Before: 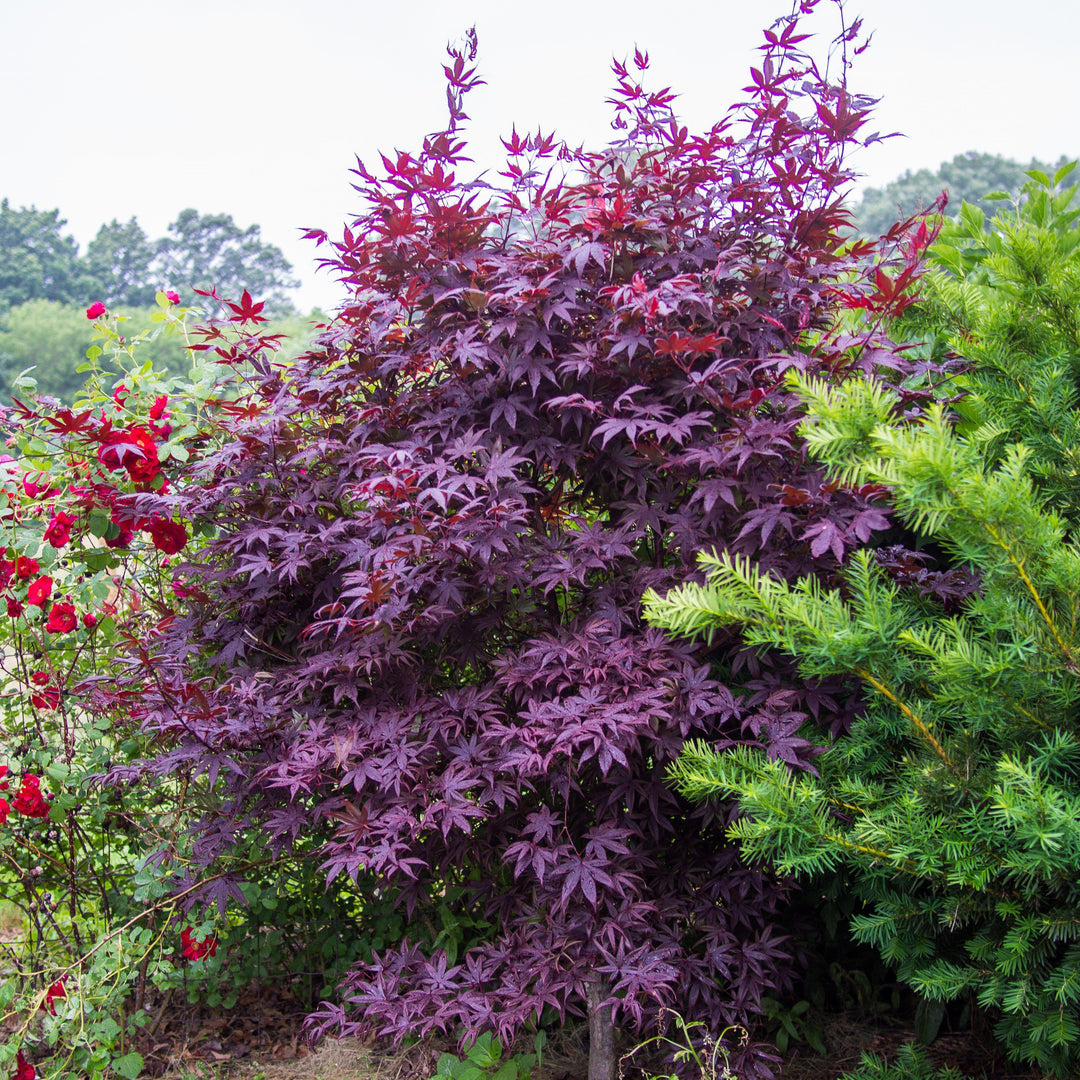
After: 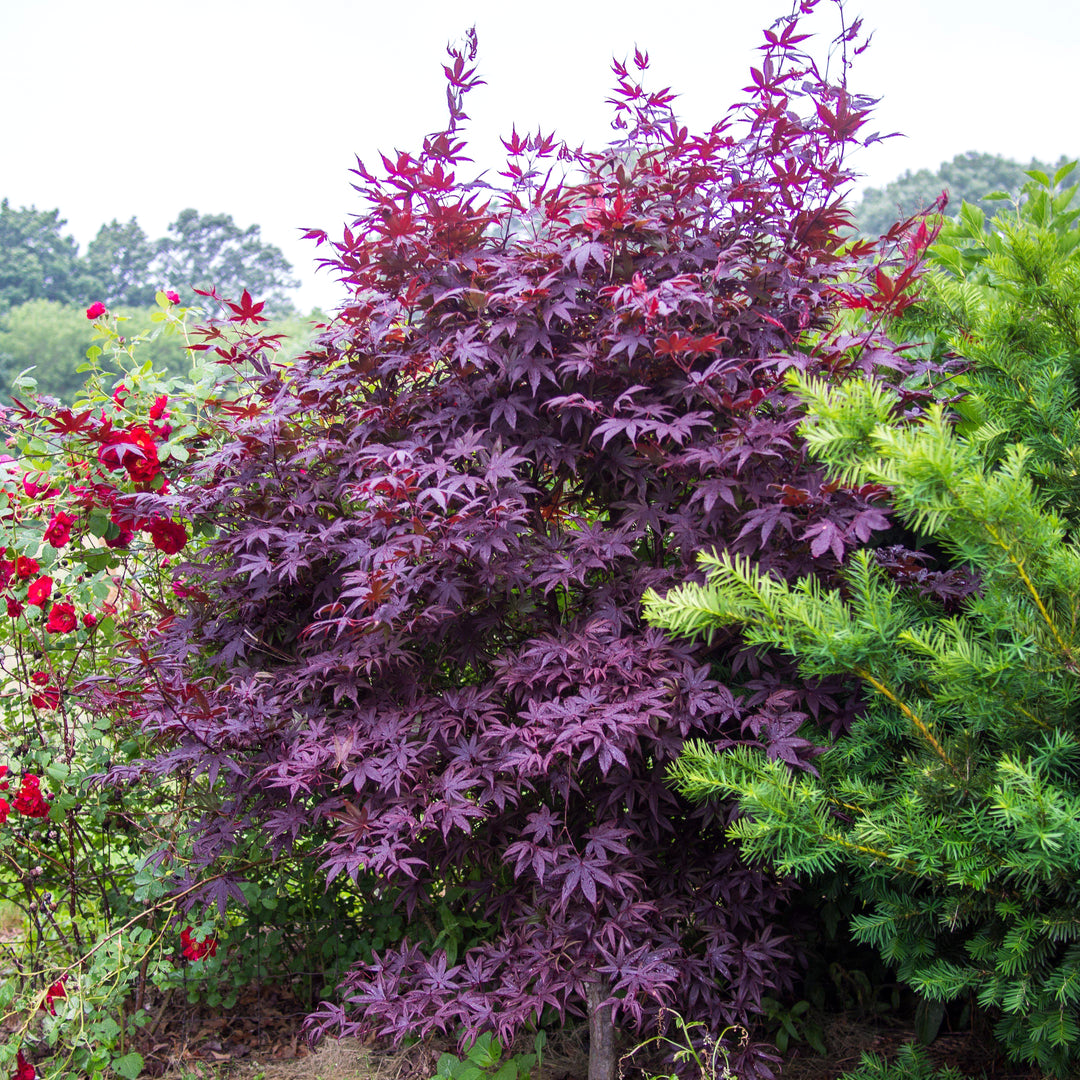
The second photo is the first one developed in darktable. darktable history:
exposure: exposure 0.086 EV, compensate highlight preservation false
